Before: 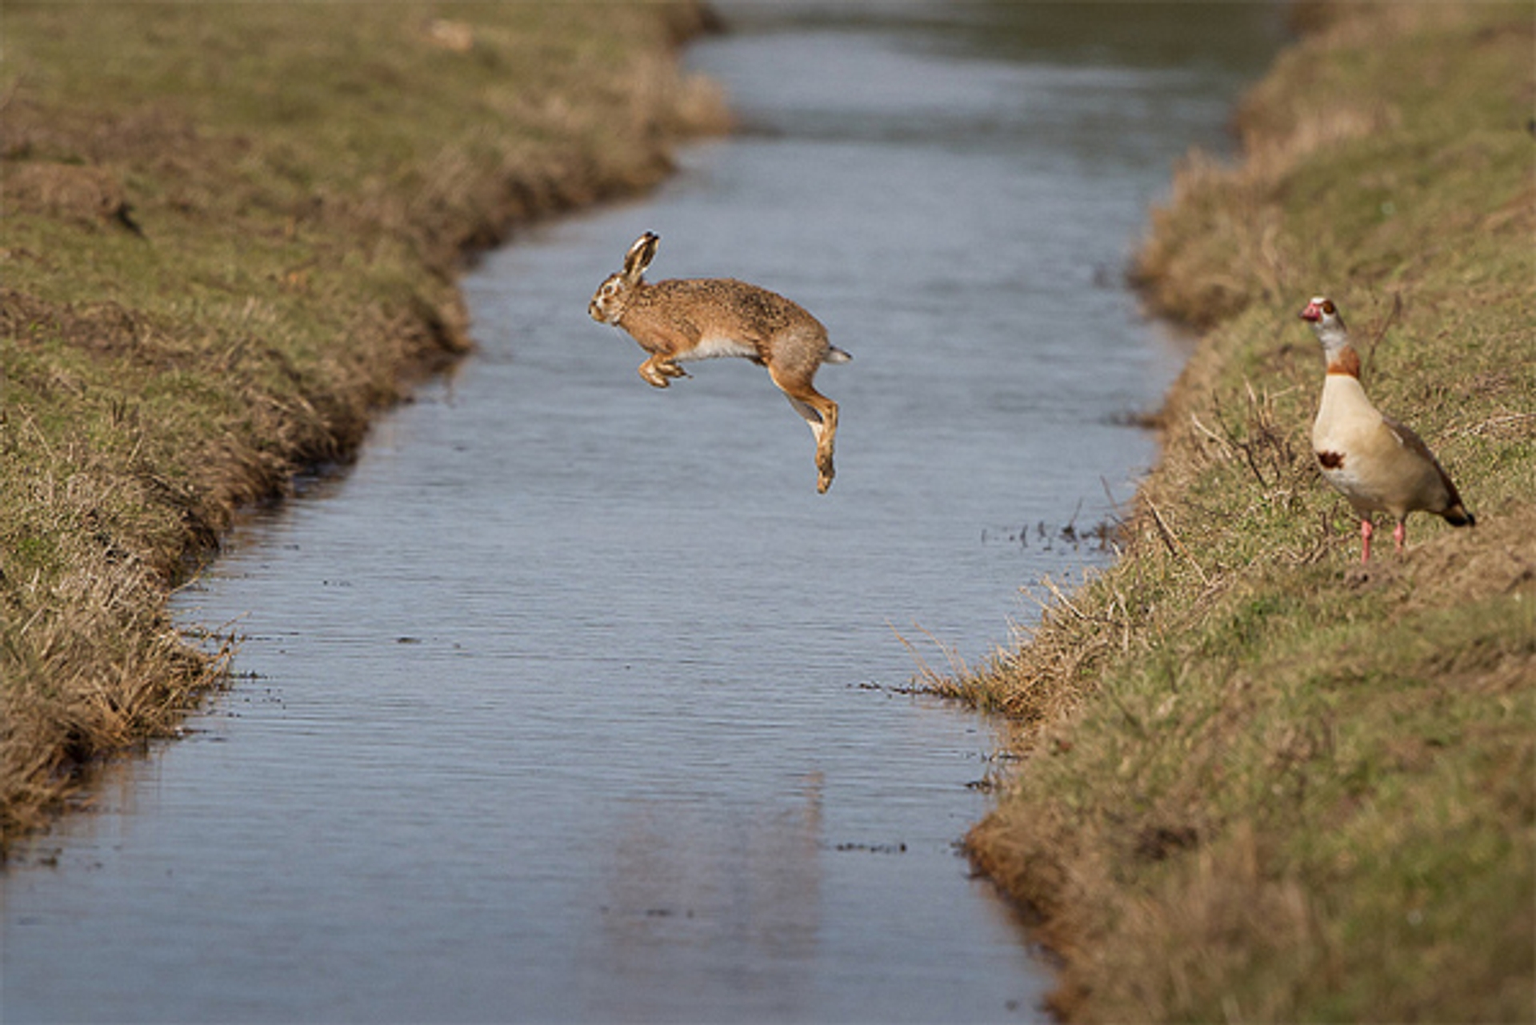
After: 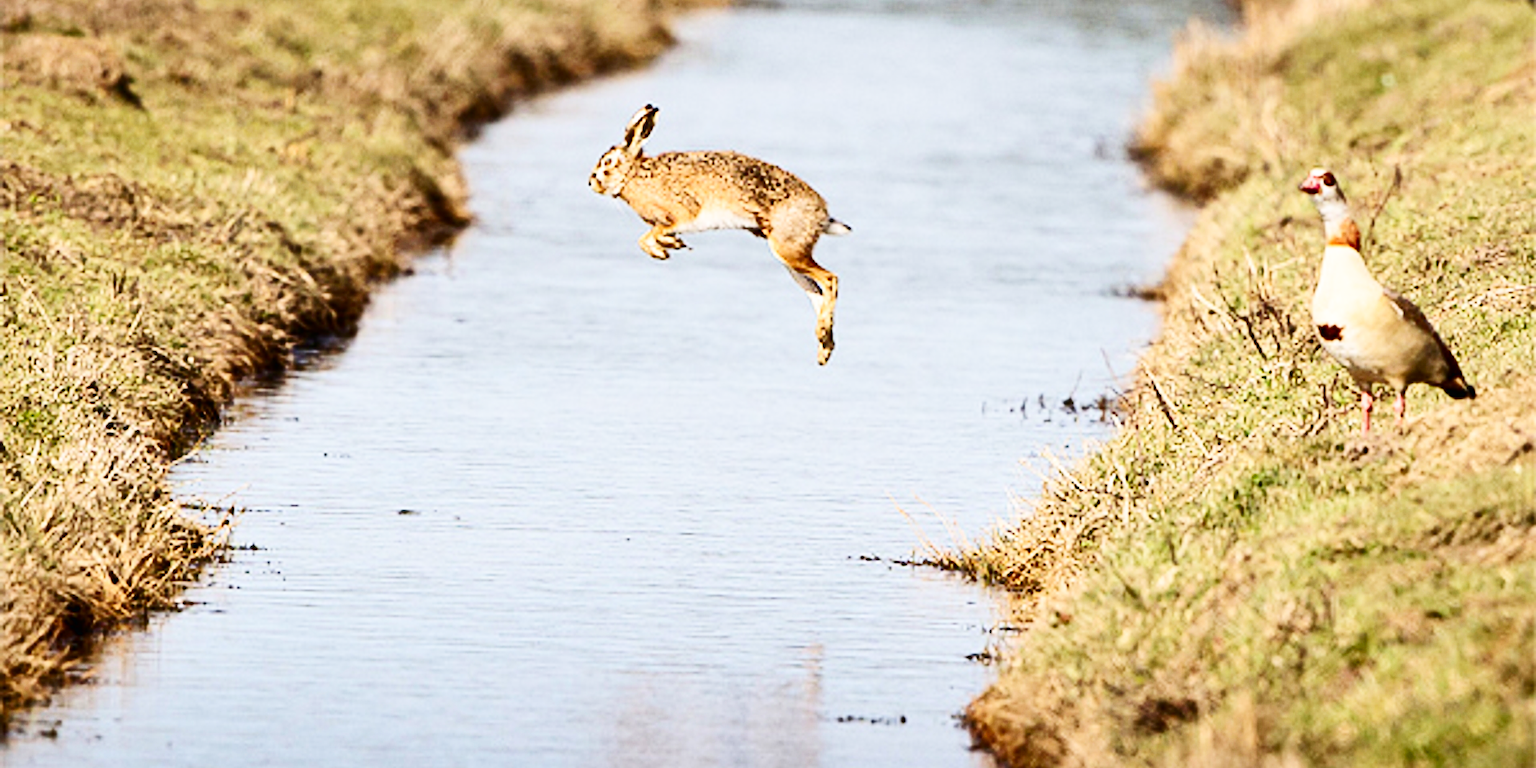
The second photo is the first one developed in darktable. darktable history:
crop and rotate: top 12.5%, bottom 12.5%
contrast brightness saturation: contrast 0.28
shadows and highlights: shadows 29.61, highlights -30.47, low approximation 0.01, soften with gaussian
sharpen: amount 0.2
base curve: curves: ch0 [(0, 0.003) (0.001, 0.002) (0.006, 0.004) (0.02, 0.022) (0.048, 0.086) (0.094, 0.234) (0.162, 0.431) (0.258, 0.629) (0.385, 0.8) (0.548, 0.918) (0.751, 0.988) (1, 1)], preserve colors none
